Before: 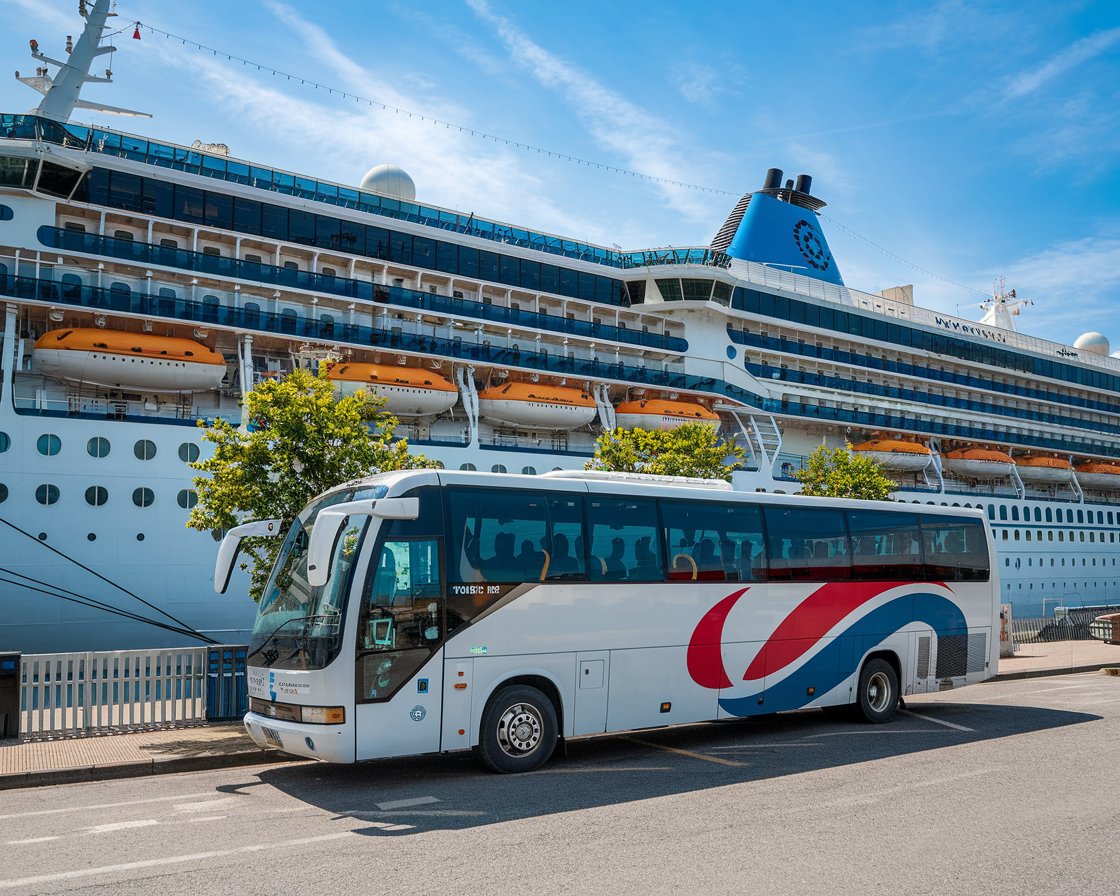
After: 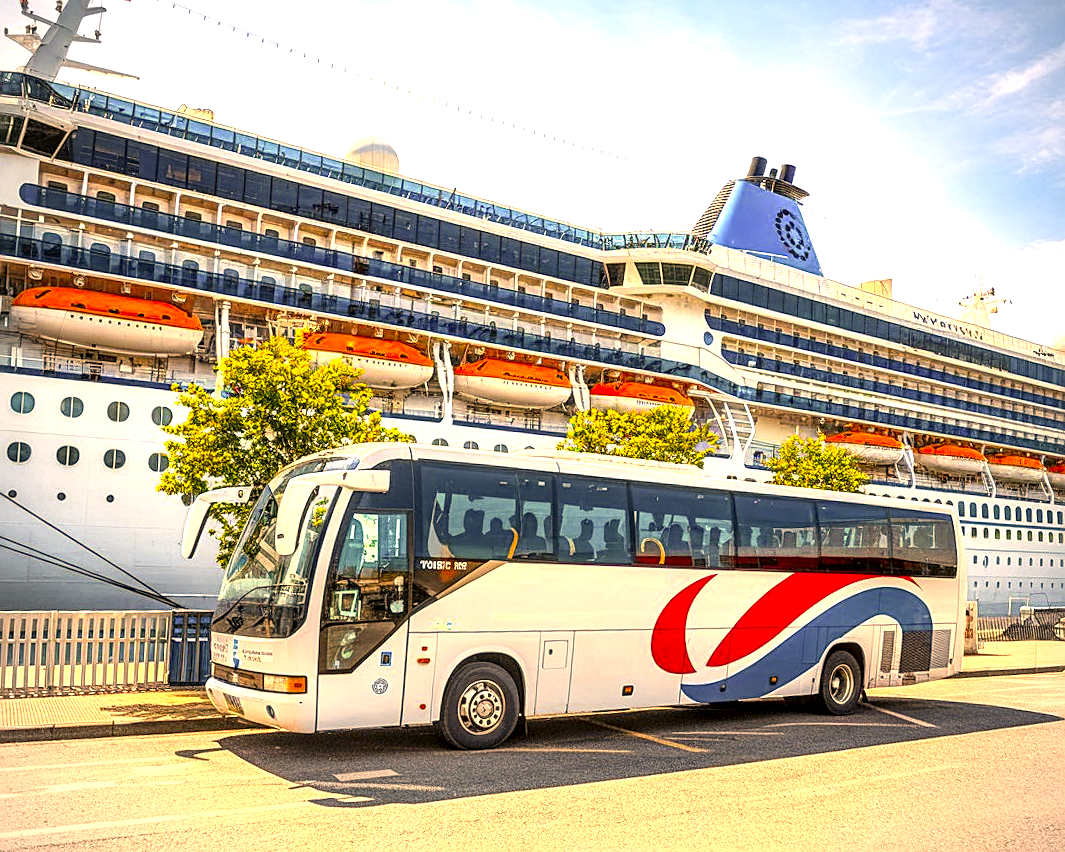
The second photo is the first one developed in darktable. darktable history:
contrast brightness saturation: contrast 0.07
local contrast: detail 150%
color correction: highlights a* 17.94, highlights b* 35.39, shadows a* 1.48, shadows b* 6.42, saturation 1.01
vignetting: fall-off start 91.19%
vibrance: vibrance 100%
exposure: black level correction 0, exposure 1.5 EV, compensate exposure bias true, compensate highlight preservation false
crop and rotate: angle -2.38°
sharpen: on, module defaults
